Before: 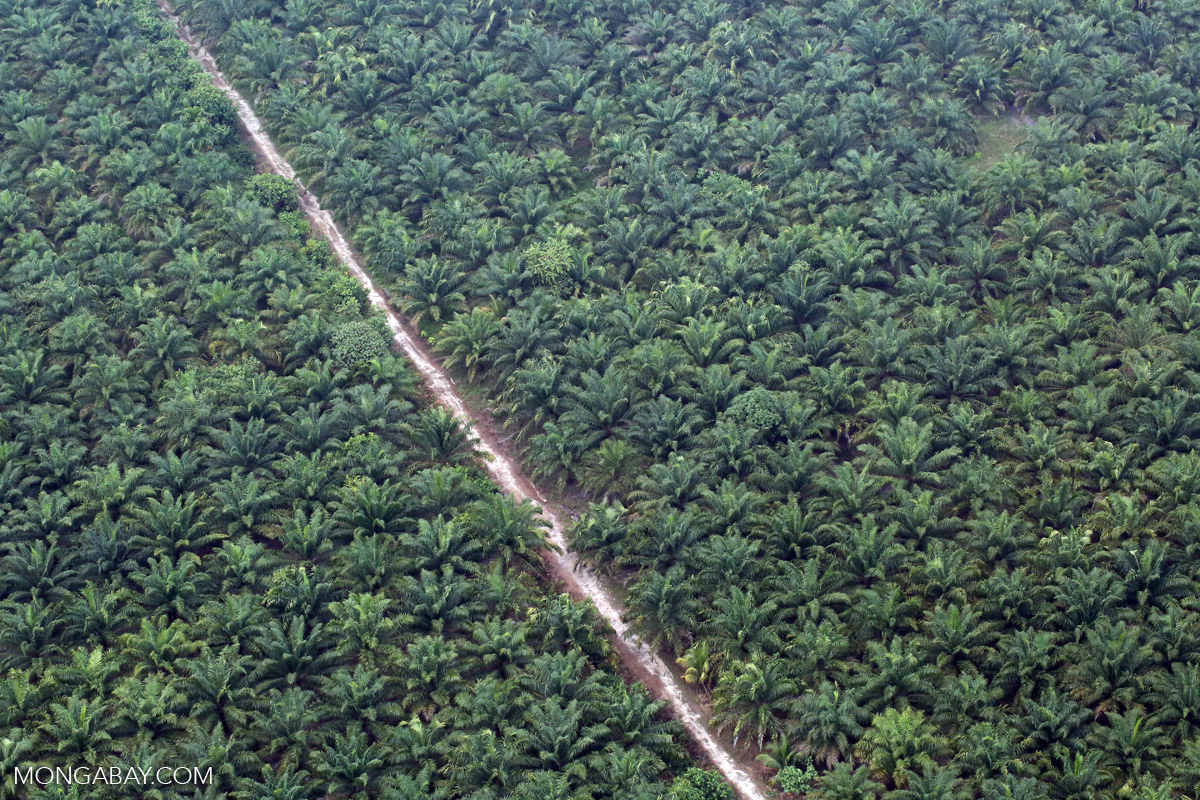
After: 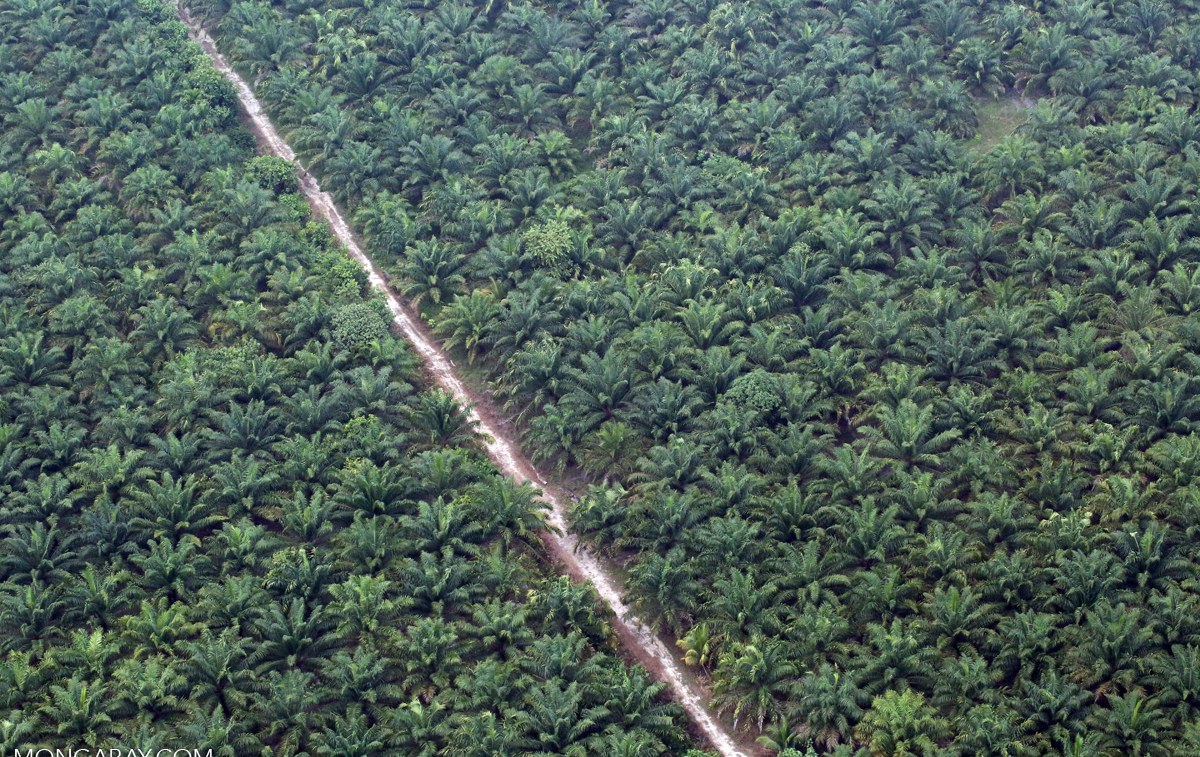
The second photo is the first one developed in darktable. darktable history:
crop and rotate: top 2.327%, bottom 3.023%
